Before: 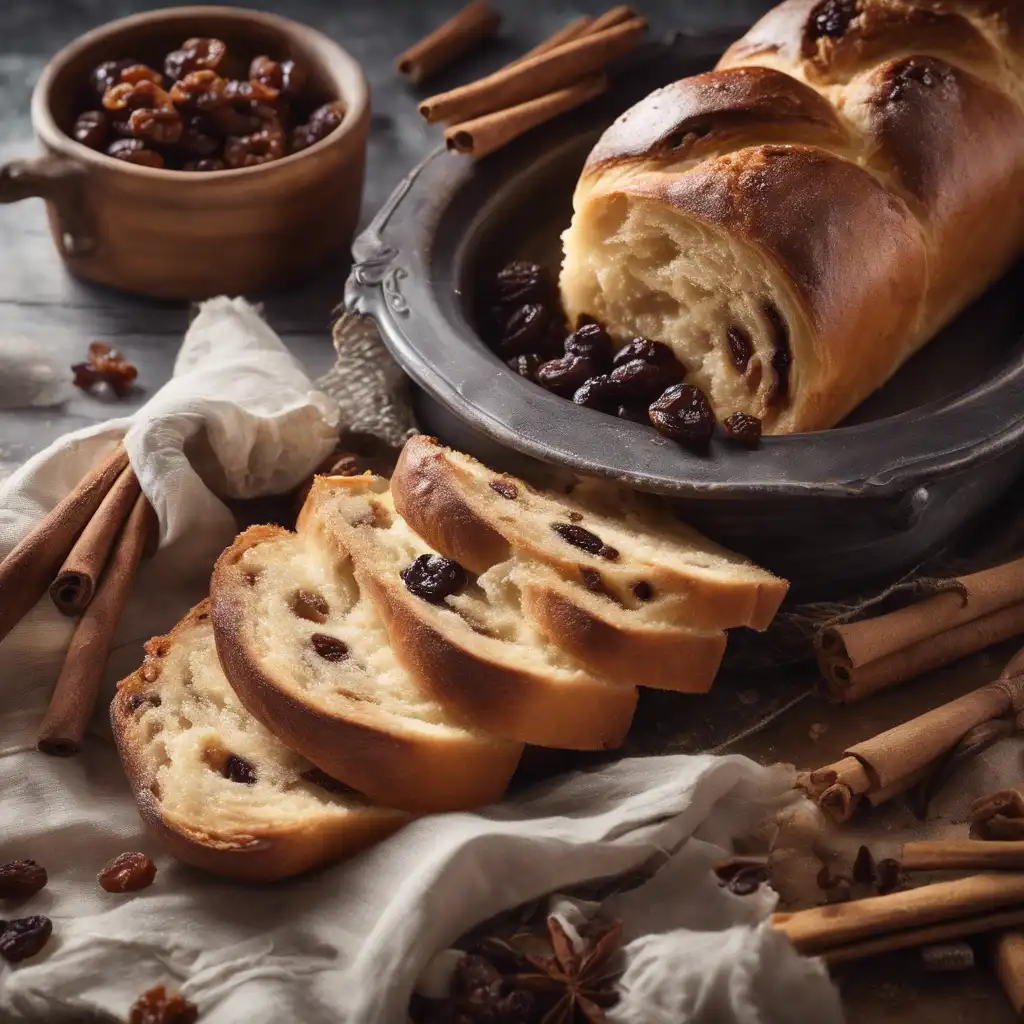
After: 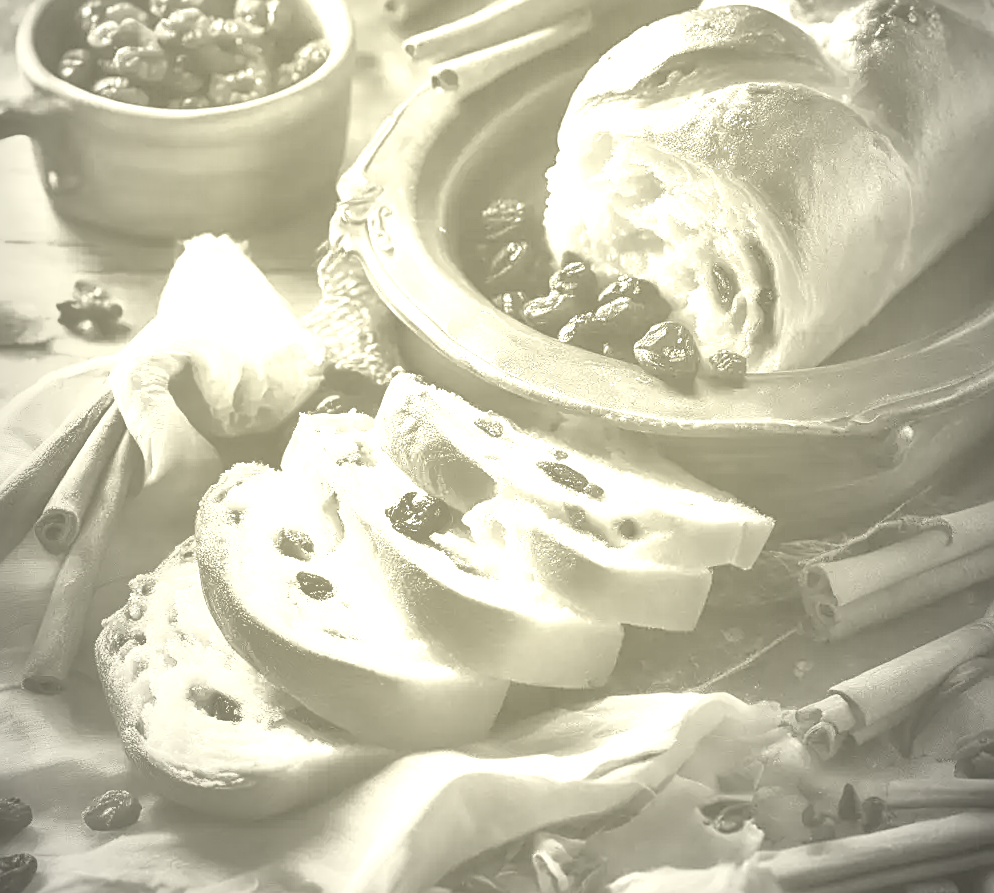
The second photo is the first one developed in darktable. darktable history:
shadows and highlights: soften with gaussian
vignetting: fall-off start 72.14%, fall-off radius 108.07%, brightness -0.713, saturation -0.488, center (-0.054, -0.359), width/height ratio 0.729
colorize: hue 43.2°, saturation 40%, version 1
sharpen: on, module defaults
crop: left 1.507%, top 6.147%, right 1.379%, bottom 6.637%
exposure: black level correction 0.001, exposure 2 EV, compensate highlight preservation false
color balance: contrast -0.5%
